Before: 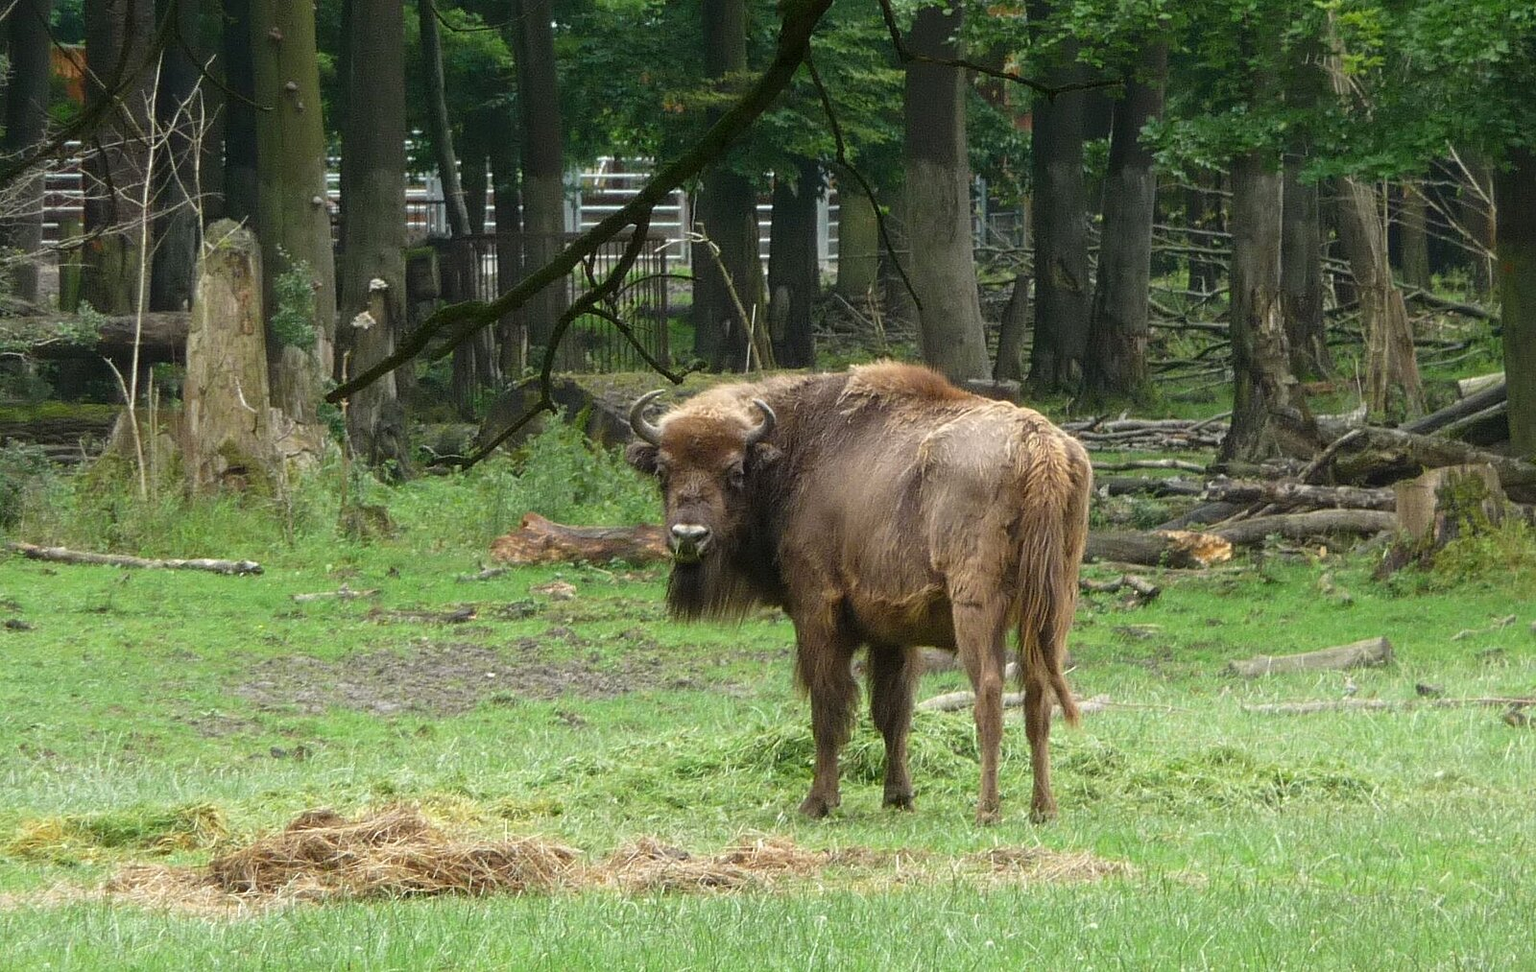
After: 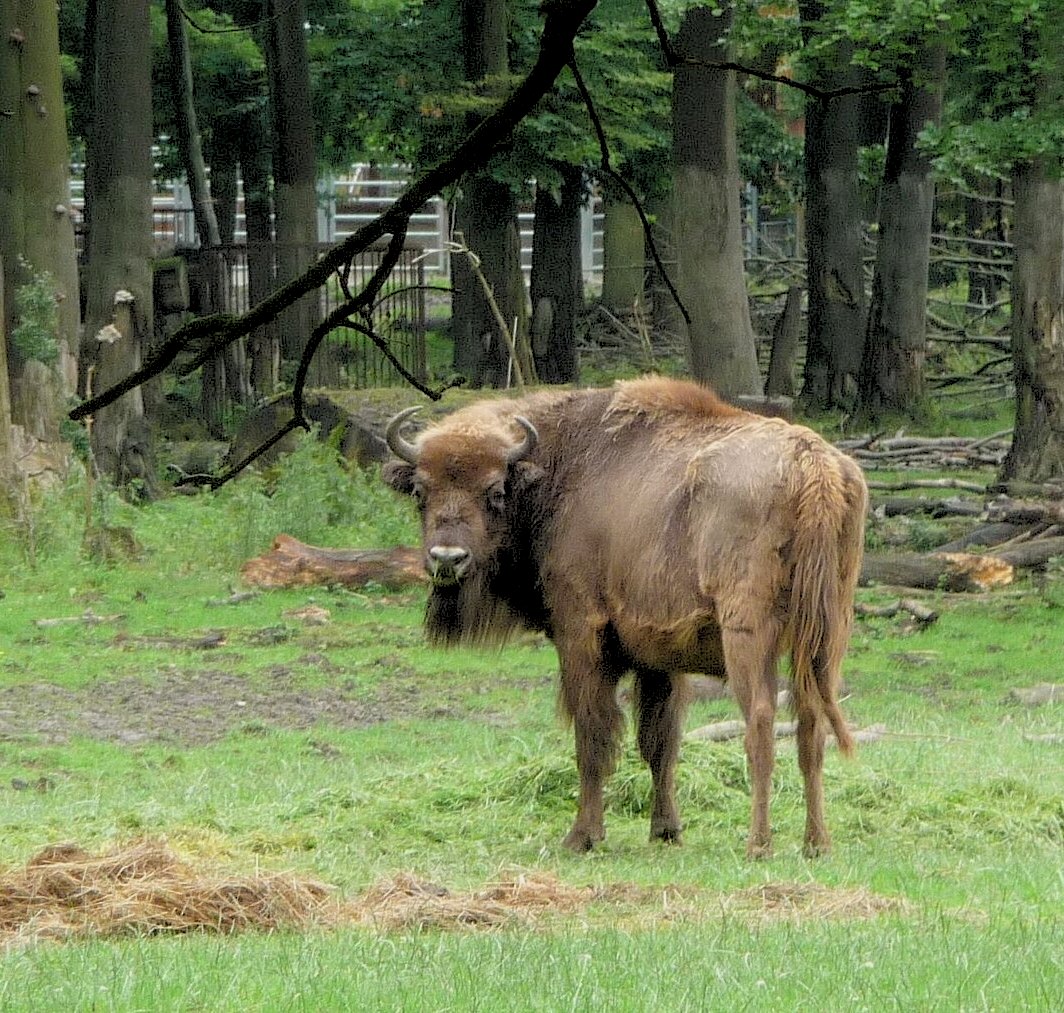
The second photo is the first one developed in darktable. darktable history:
rgb levels: preserve colors sum RGB, levels [[0.038, 0.433, 0.934], [0, 0.5, 1], [0, 0.5, 1]]
crop: left 16.899%, right 16.556%
